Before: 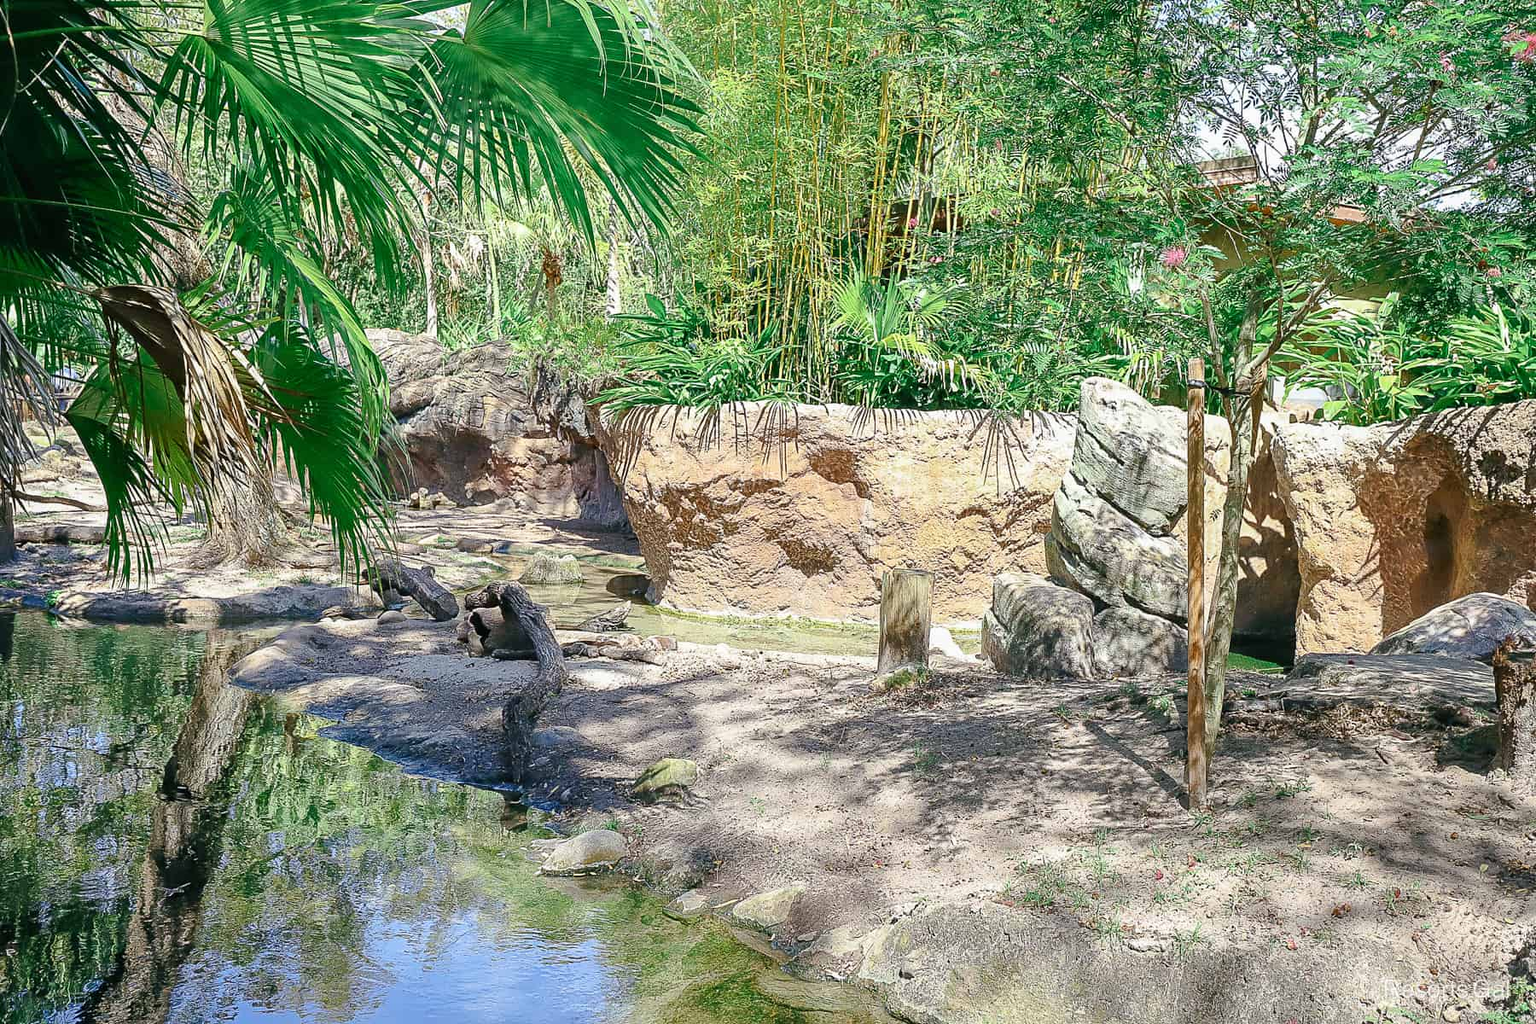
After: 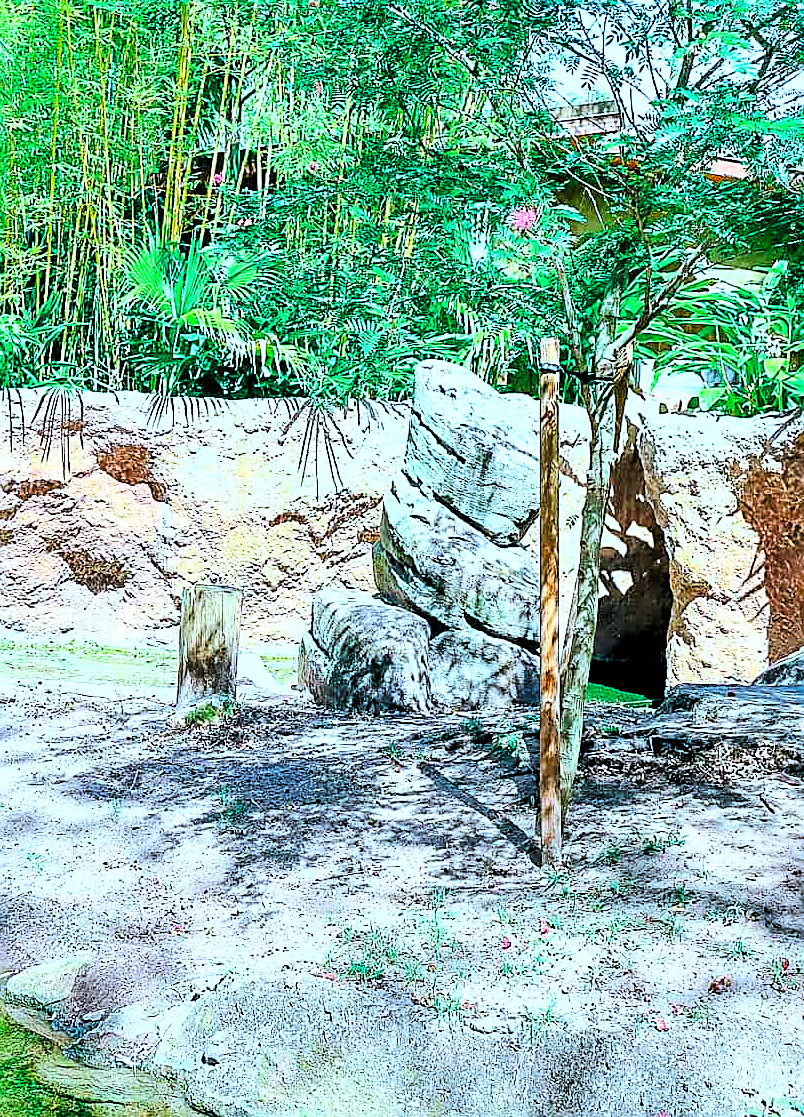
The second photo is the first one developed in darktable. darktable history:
crop: left 47.353%, top 6.851%, right 7.969%
sharpen: on, module defaults
color calibration: output R [0.946, 0.065, -0.013, 0], output G [-0.246, 1.264, -0.017, 0], output B [0.046, -0.098, 1.05, 0], gray › normalize channels true, illuminant custom, x 0.388, y 0.387, temperature 3846.32 K, gamut compression 0.022
filmic rgb: black relative exposure -5.07 EV, white relative exposure 3.97 EV, hardness 2.9, contrast 1.298, highlights saturation mix -28.67%
contrast brightness saturation: contrast 0.201, brightness 0.198, saturation 0.79
levels: levels [0.062, 0.494, 0.925]
